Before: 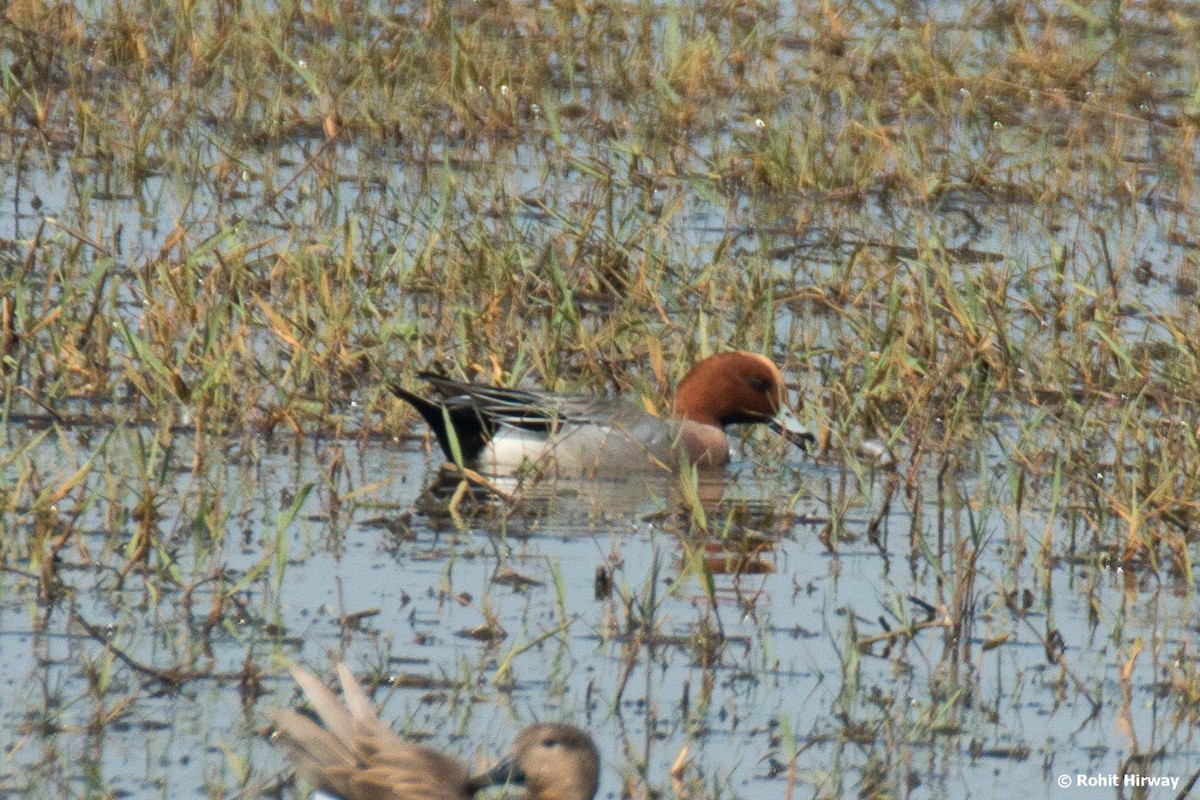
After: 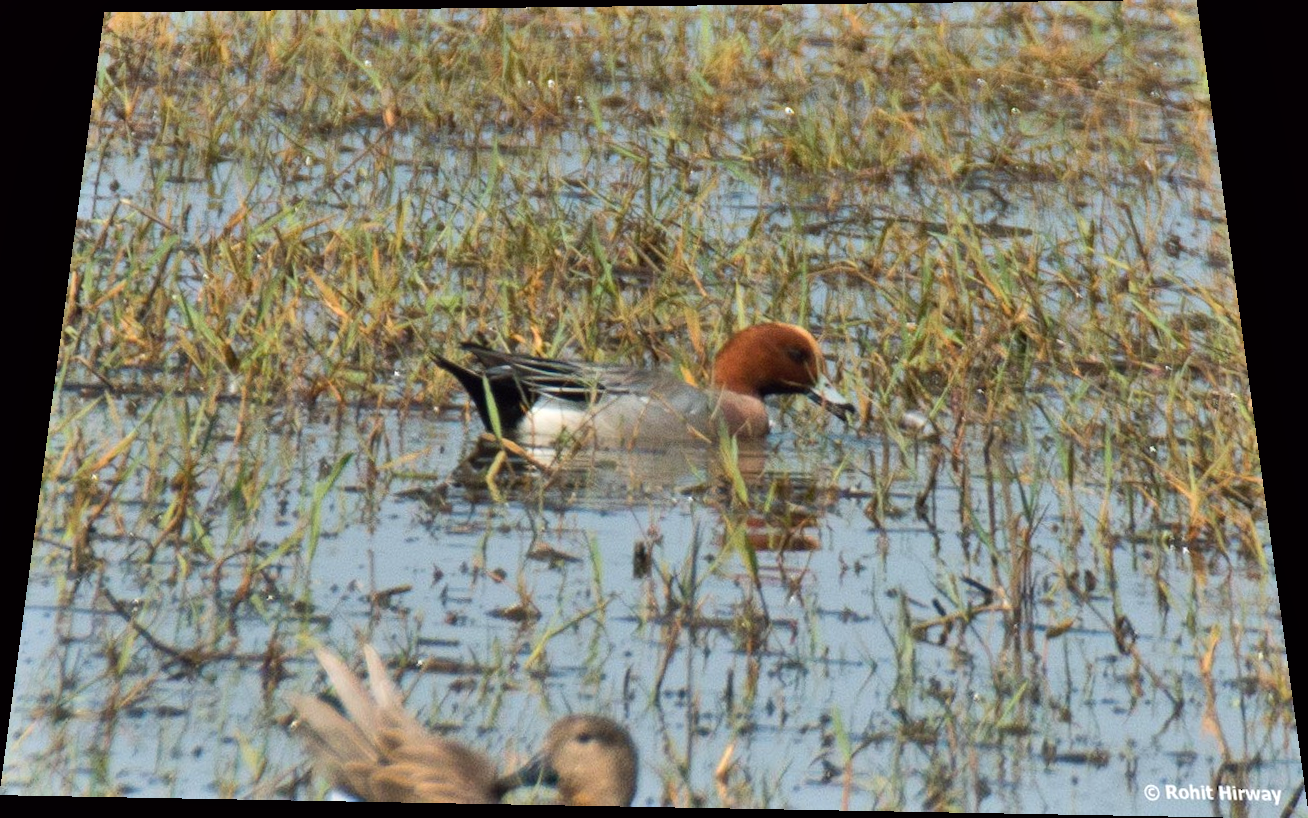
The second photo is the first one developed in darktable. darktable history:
color balance: lift [1, 1, 0.999, 1.001], gamma [1, 1.003, 1.005, 0.995], gain [1, 0.992, 0.988, 1.012], contrast 5%, output saturation 110%
shadows and highlights: soften with gaussian
rotate and perspective: rotation 0.128°, lens shift (vertical) -0.181, lens shift (horizontal) -0.044, shear 0.001, automatic cropping off
